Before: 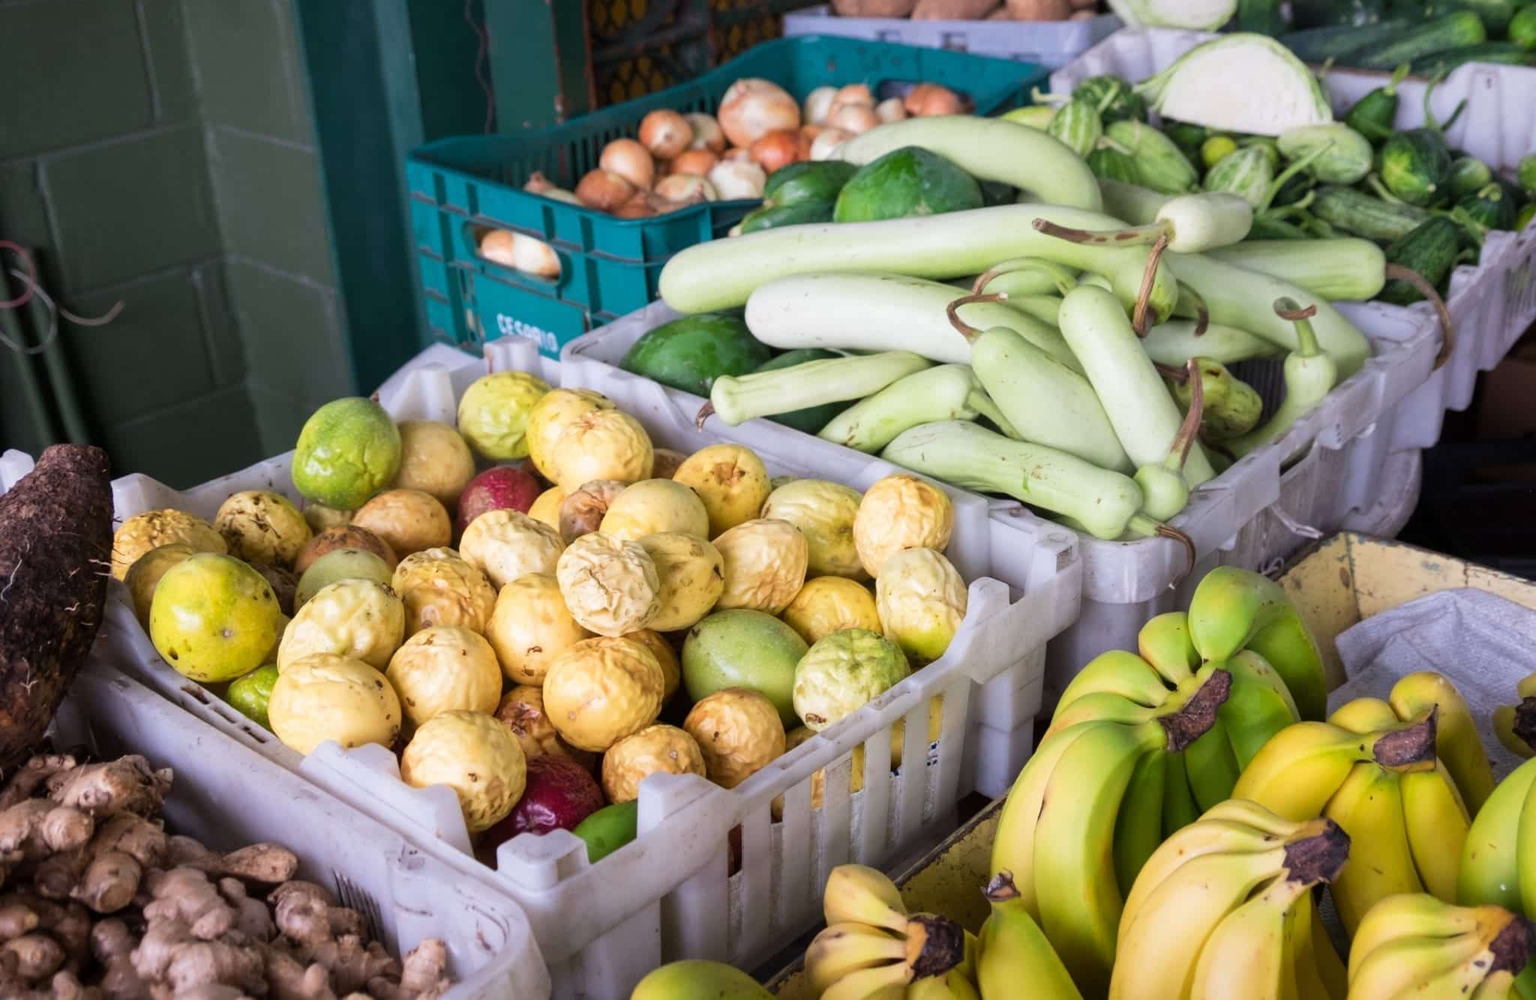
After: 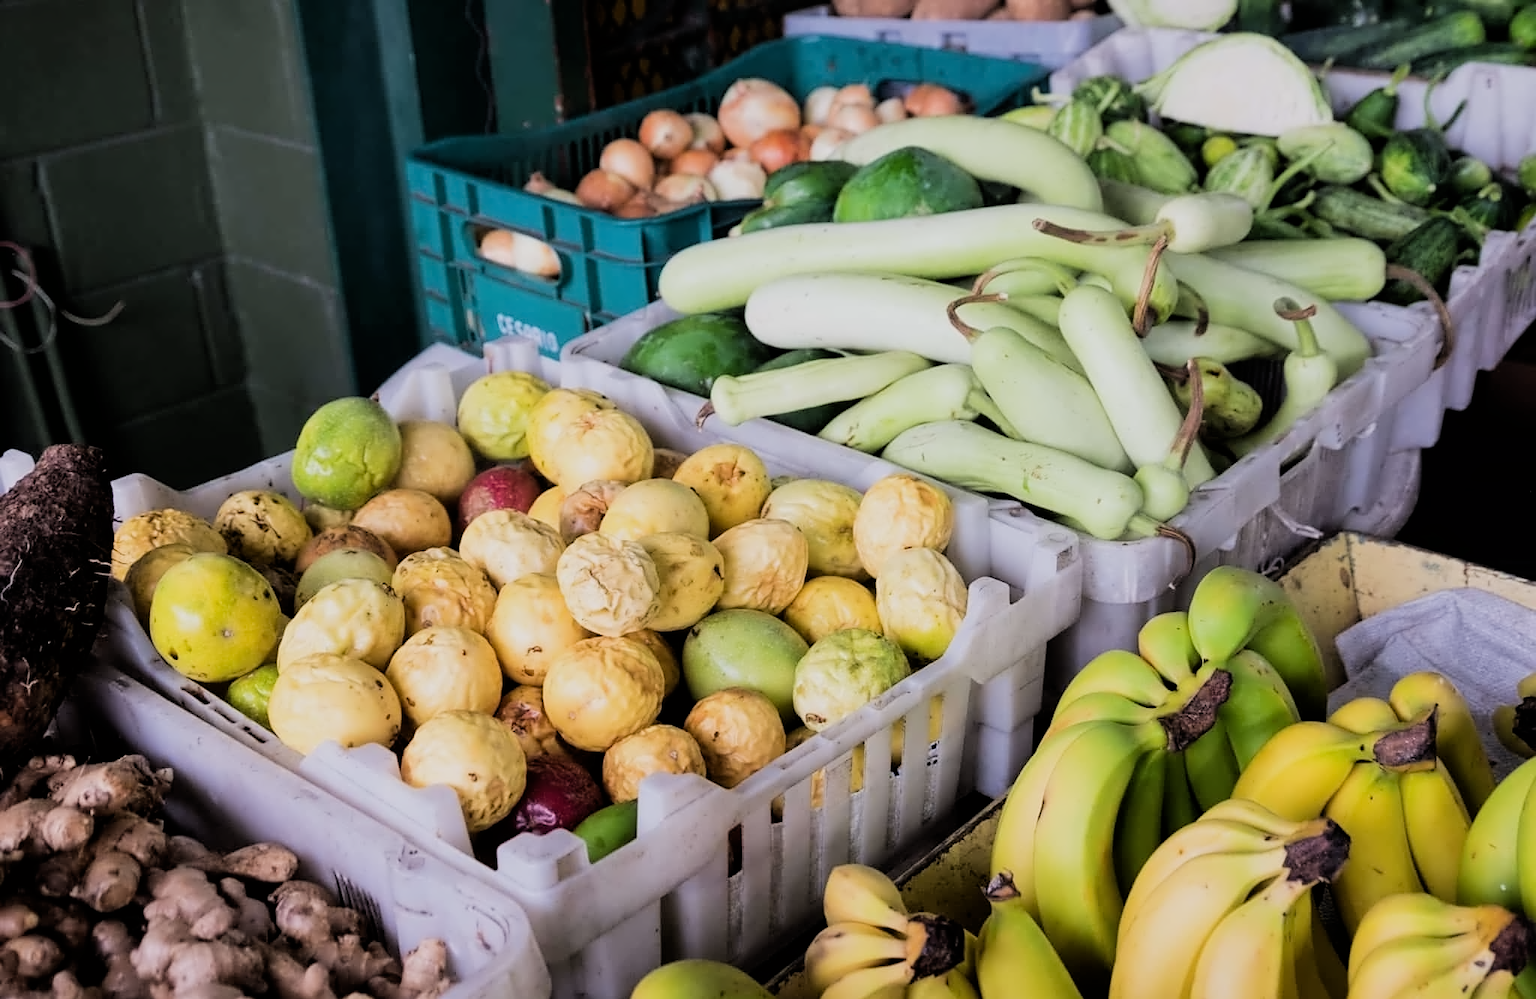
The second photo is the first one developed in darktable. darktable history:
sharpen: amount 0.203
filmic rgb: black relative exposure -5.13 EV, white relative exposure 3.98 EV, hardness 2.89, contrast 1.203
contrast equalizer: octaves 7, y [[0.5 ×4, 0.524, 0.59], [0.5 ×6], [0.5 ×6], [0, 0, 0, 0.01, 0.045, 0.012], [0, 0, 0, 0.044, 0.195, 0.131]]
